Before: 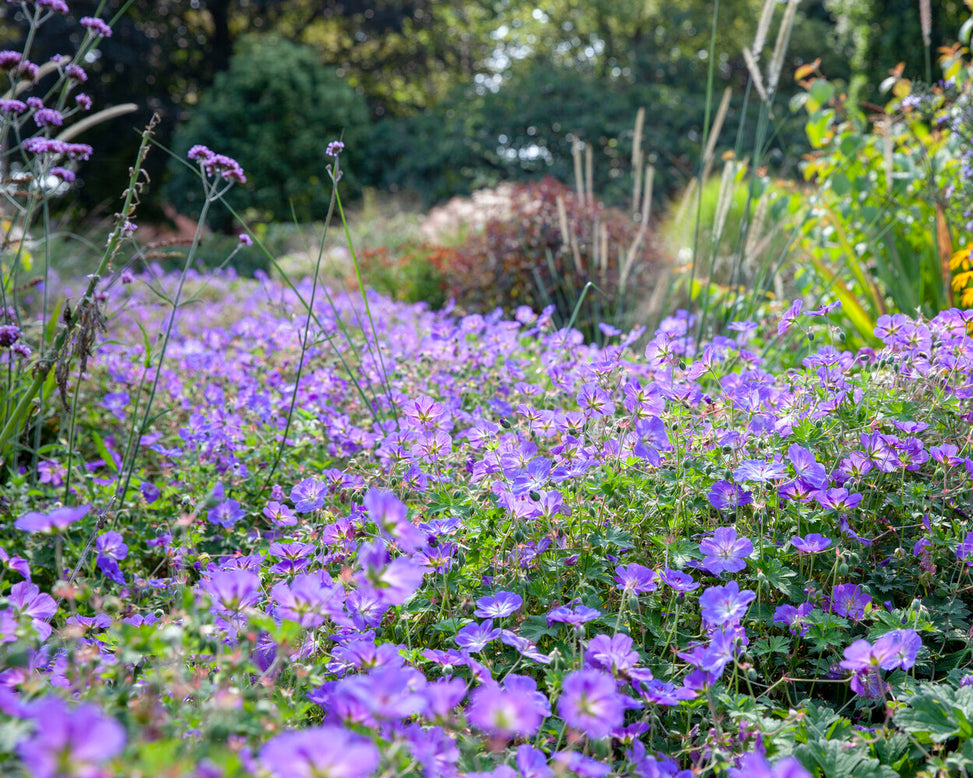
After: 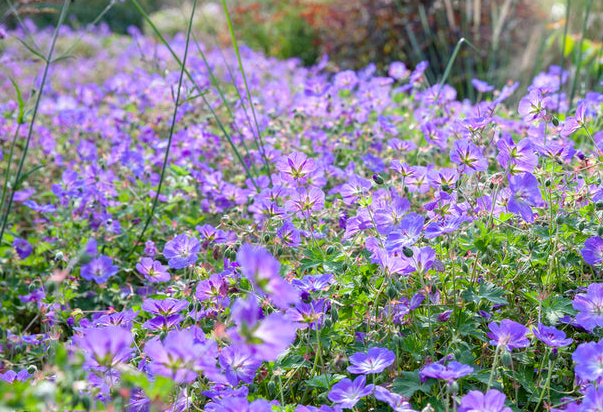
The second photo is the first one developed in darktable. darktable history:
crop: left 13.146%, top 31.37%, right 24.805%, bottom 15.648%
